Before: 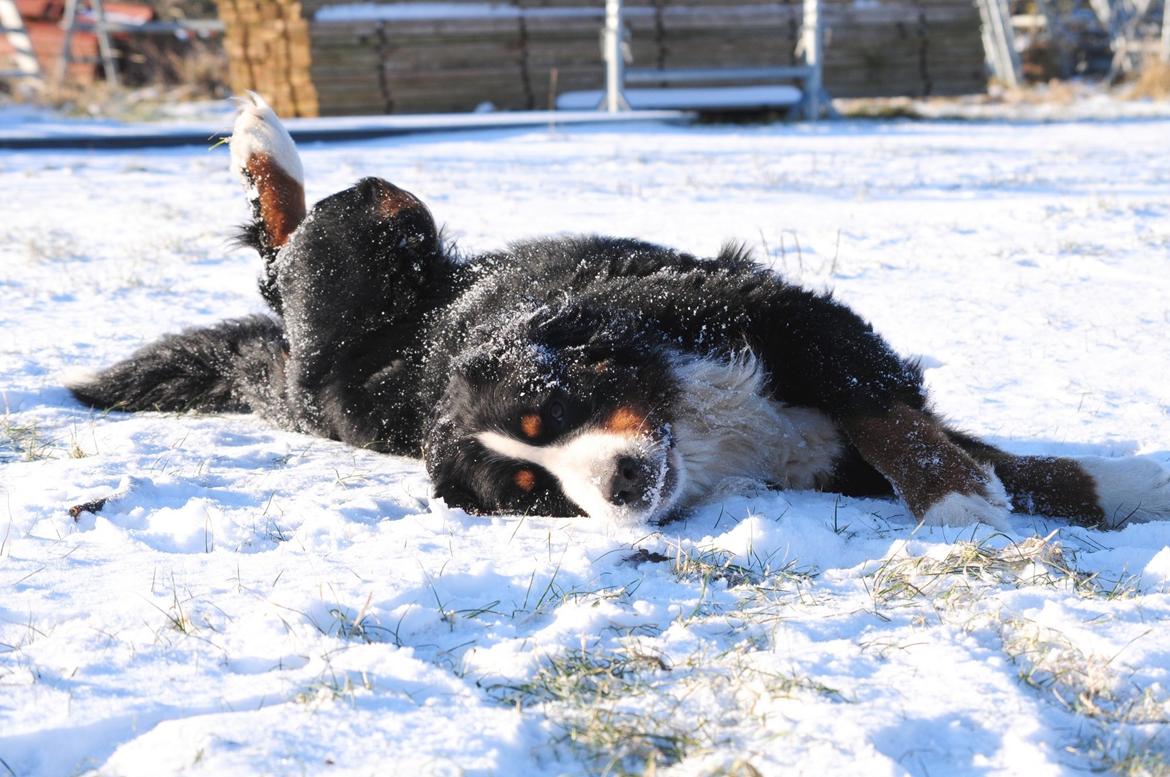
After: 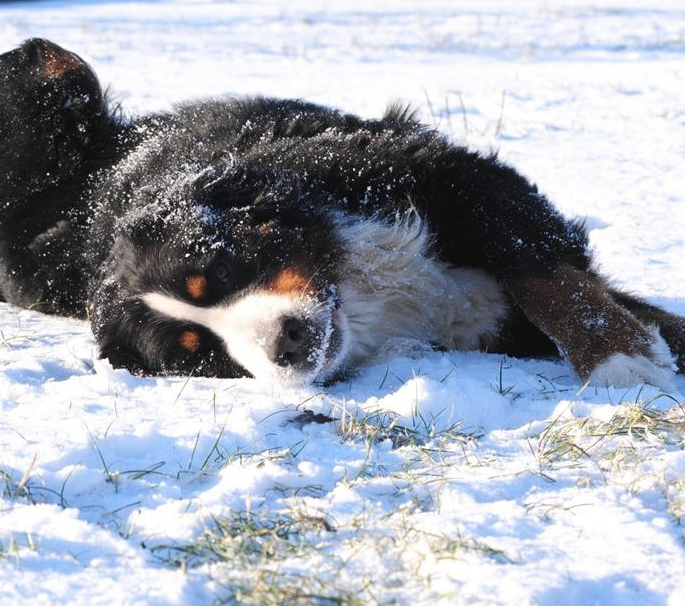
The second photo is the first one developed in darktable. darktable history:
crop and rotate: left 28.677%, top 17.941%, right 12.737%, bottom 4.03%
